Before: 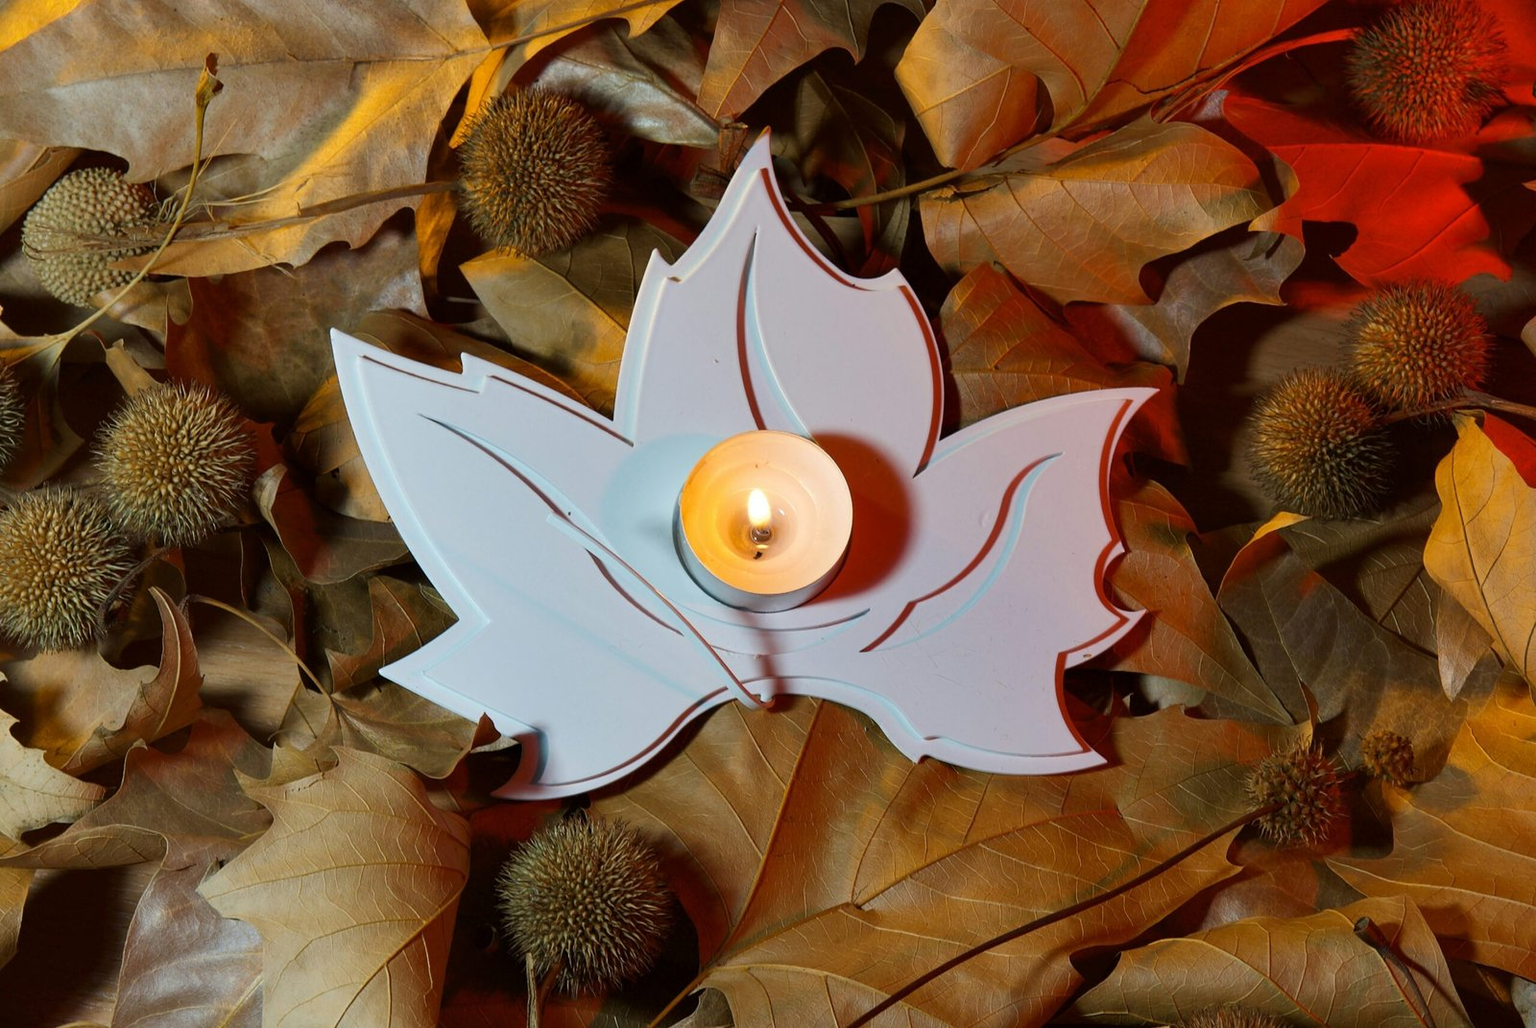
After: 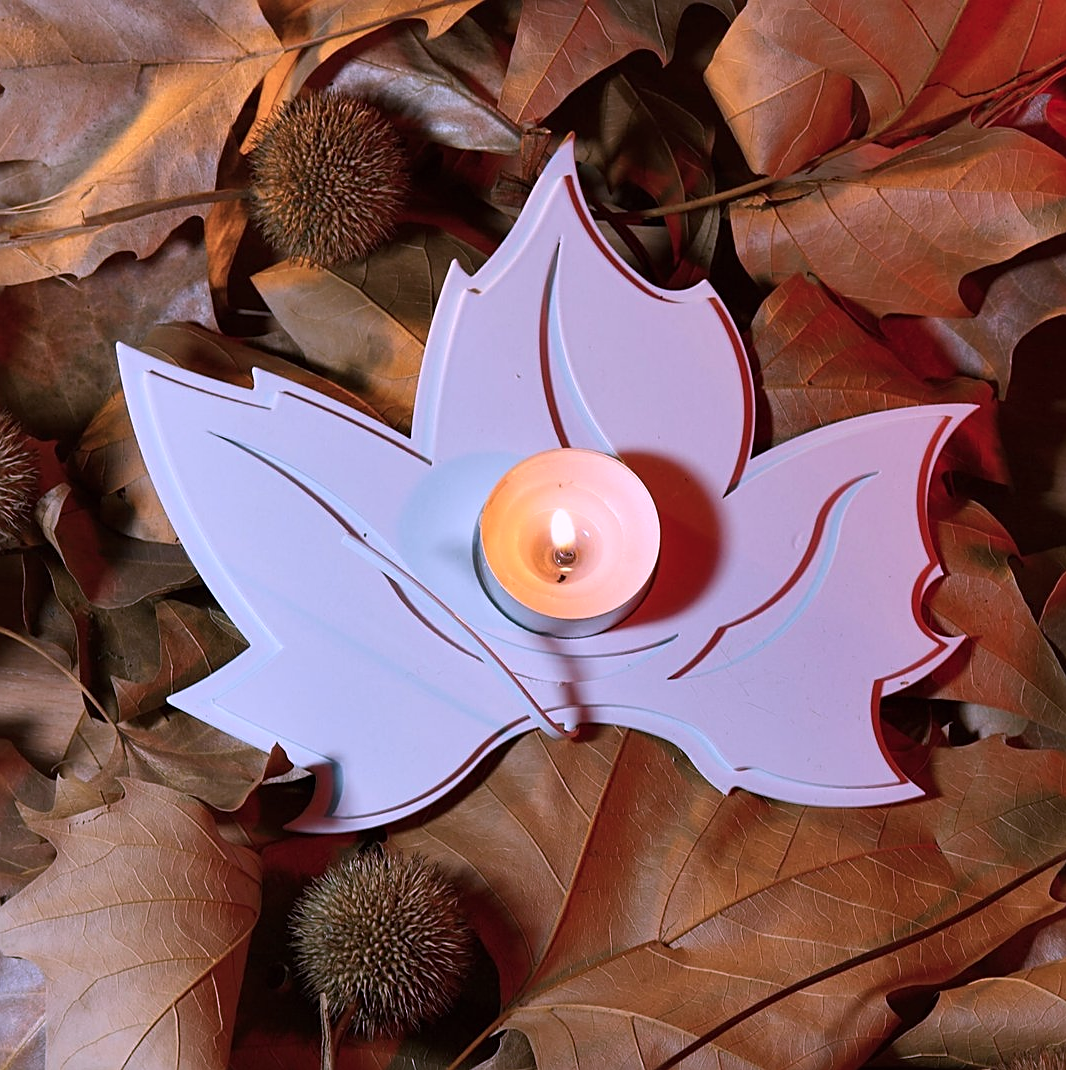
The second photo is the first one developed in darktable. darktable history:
color correction: highlights a* 15.03, highlights b* -25.07
sharpen: on, module defaults
contrast brightness saturation: saturation -0.05
crop and rotate: left 14.292%, right 19.041%
